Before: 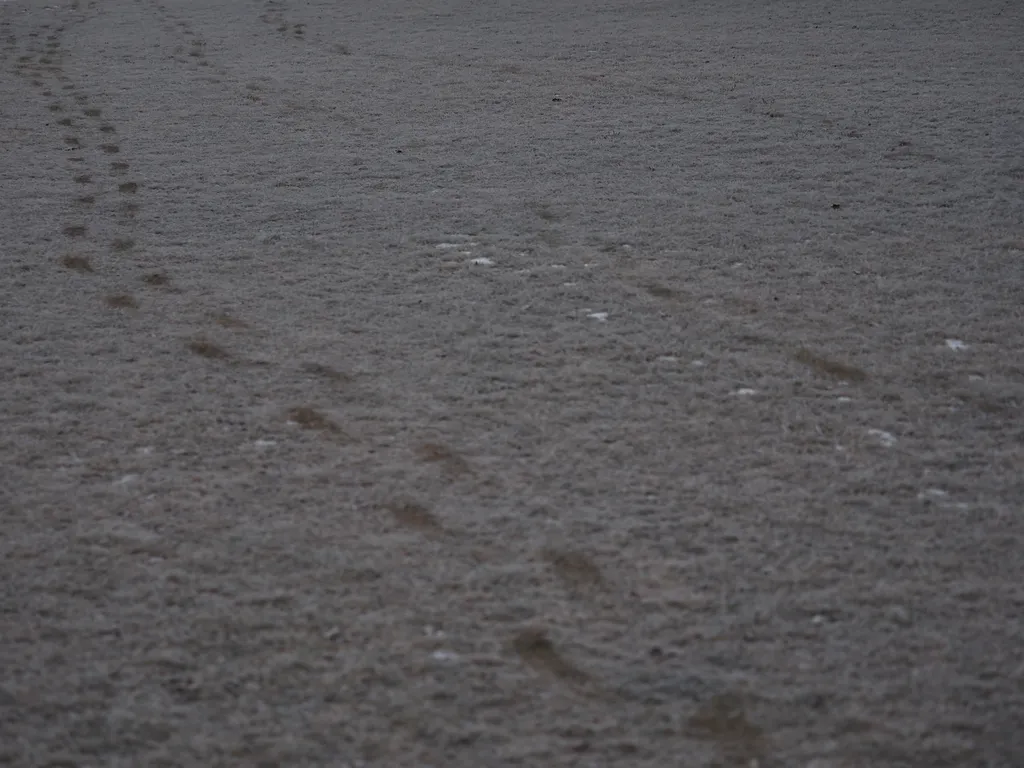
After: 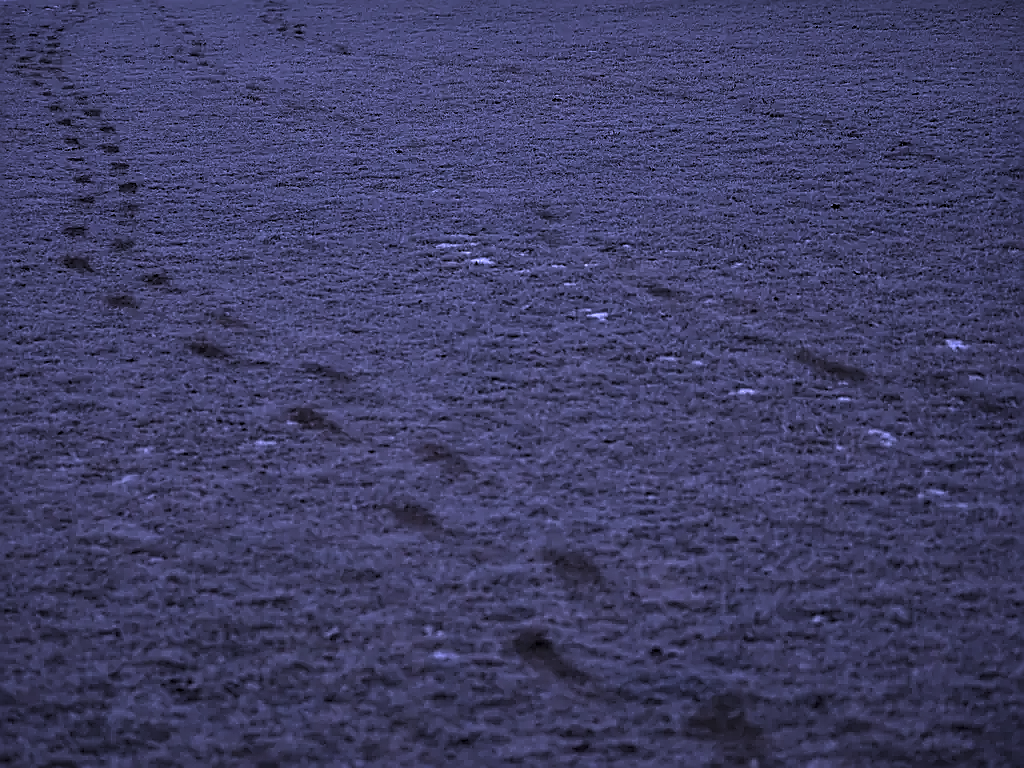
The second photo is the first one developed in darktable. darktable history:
local contrast: on, module defaults
white balance: red 0.98, blue 1.61
sharpen: radius 1.685, amount 1.294
levels: levels [0.116, 0.574, 1]
